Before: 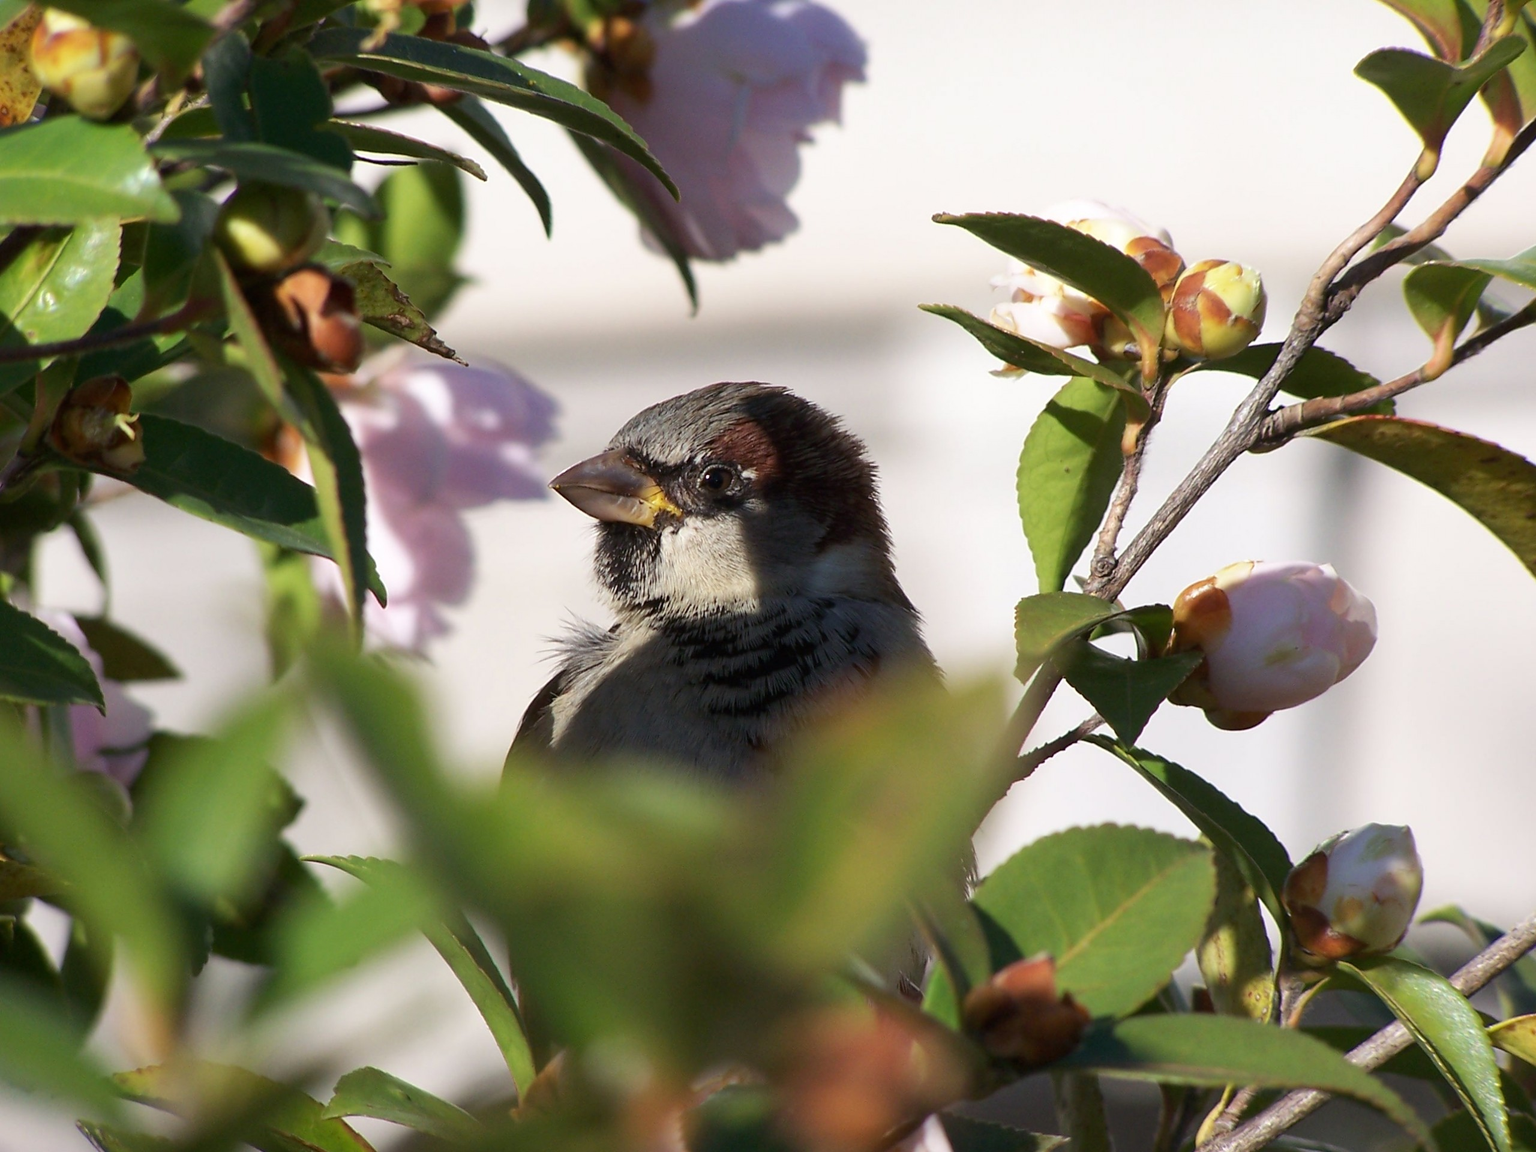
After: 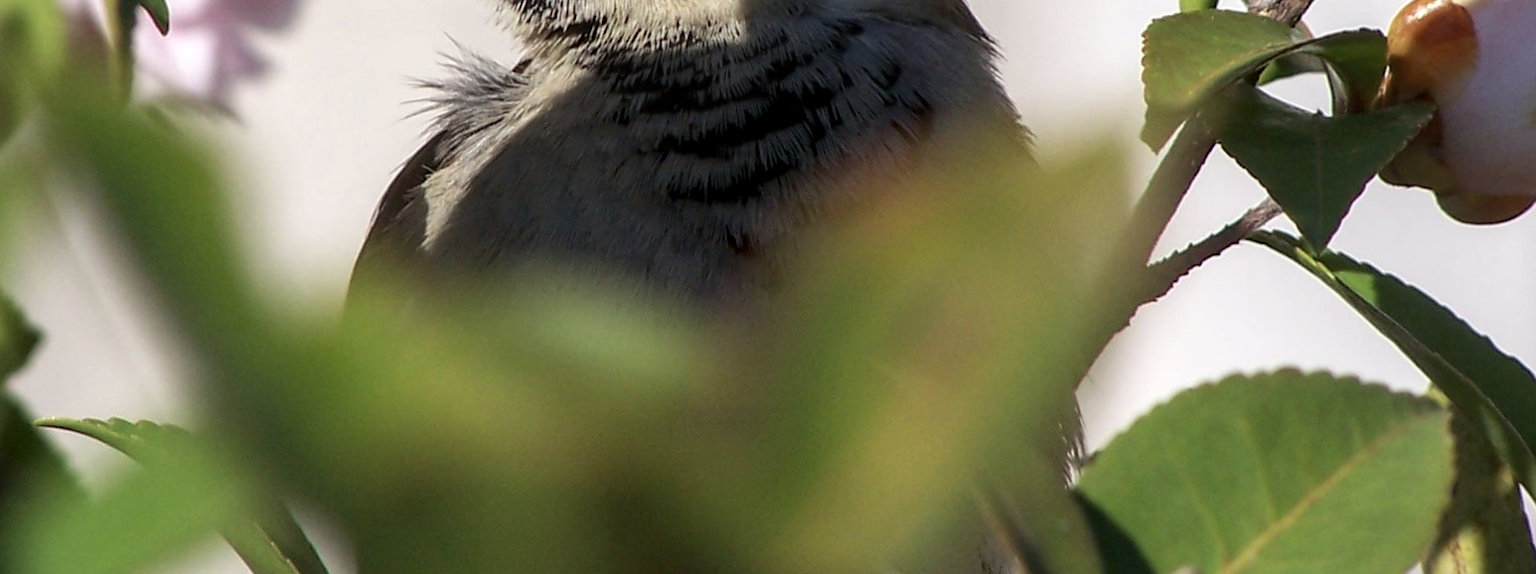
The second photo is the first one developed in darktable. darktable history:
crop: left 18.111%, top 50.871%, right 17.339%, bottom 16.917%
local contrast: detail 130%
contrast brightness saturation: saturation -0.048
base curve: curves: ch0 [(0, 0) (0.303, 0.277) (1, 1)], preserve colors none
vignetting: fall-off start 97.2%, width/height ratio 1.184
